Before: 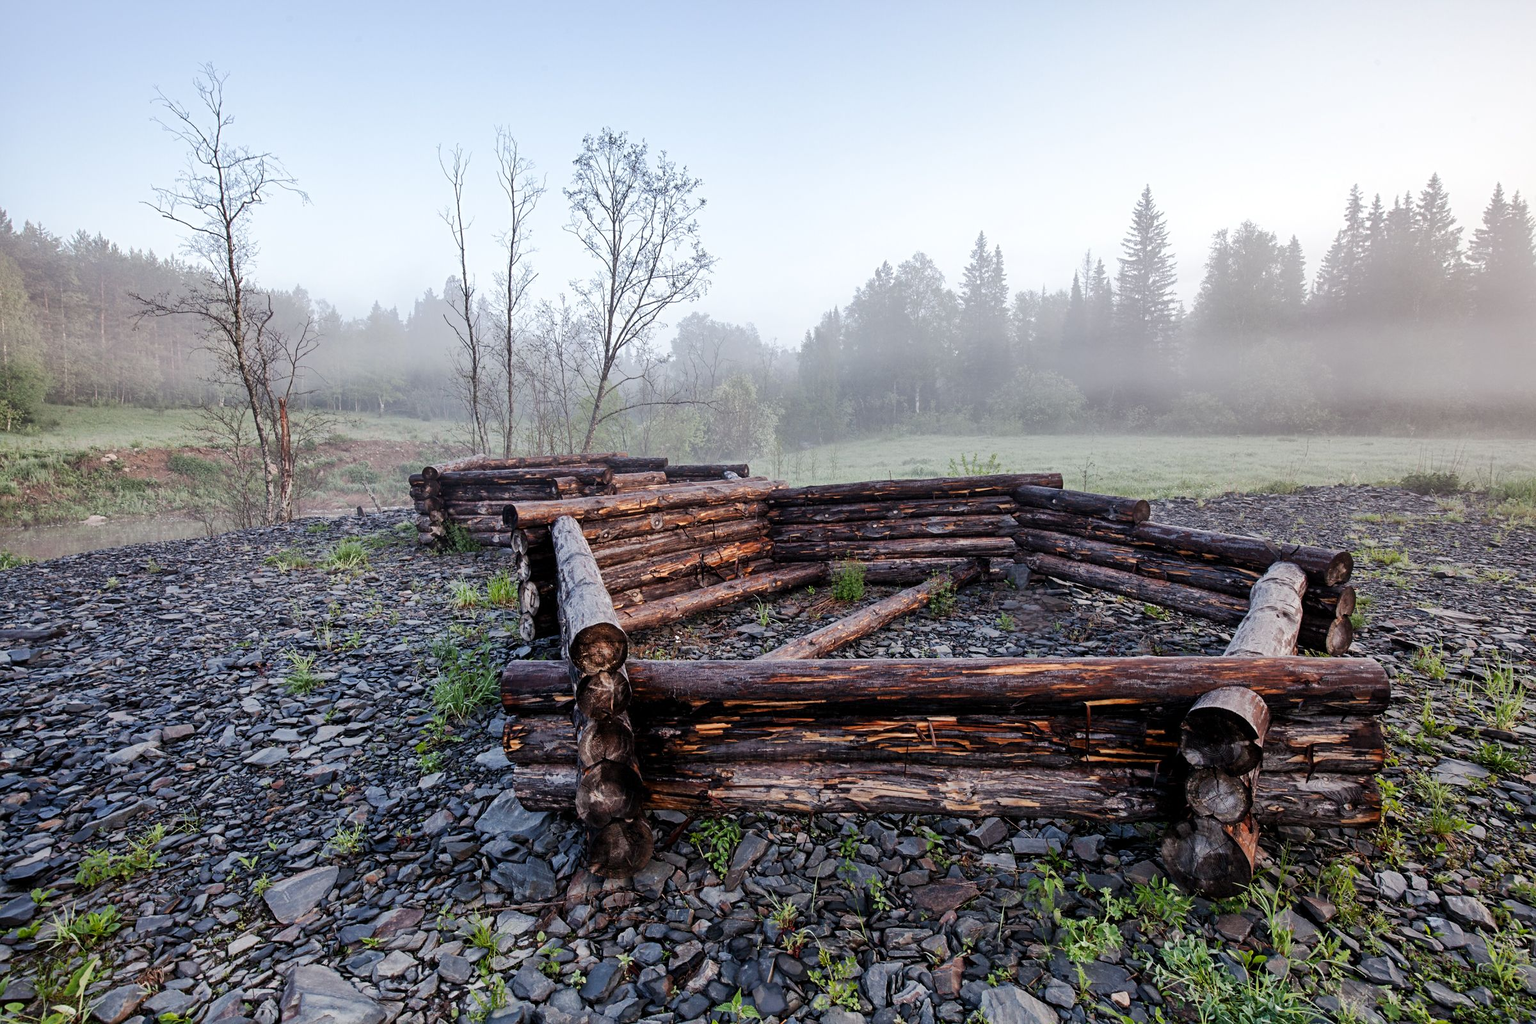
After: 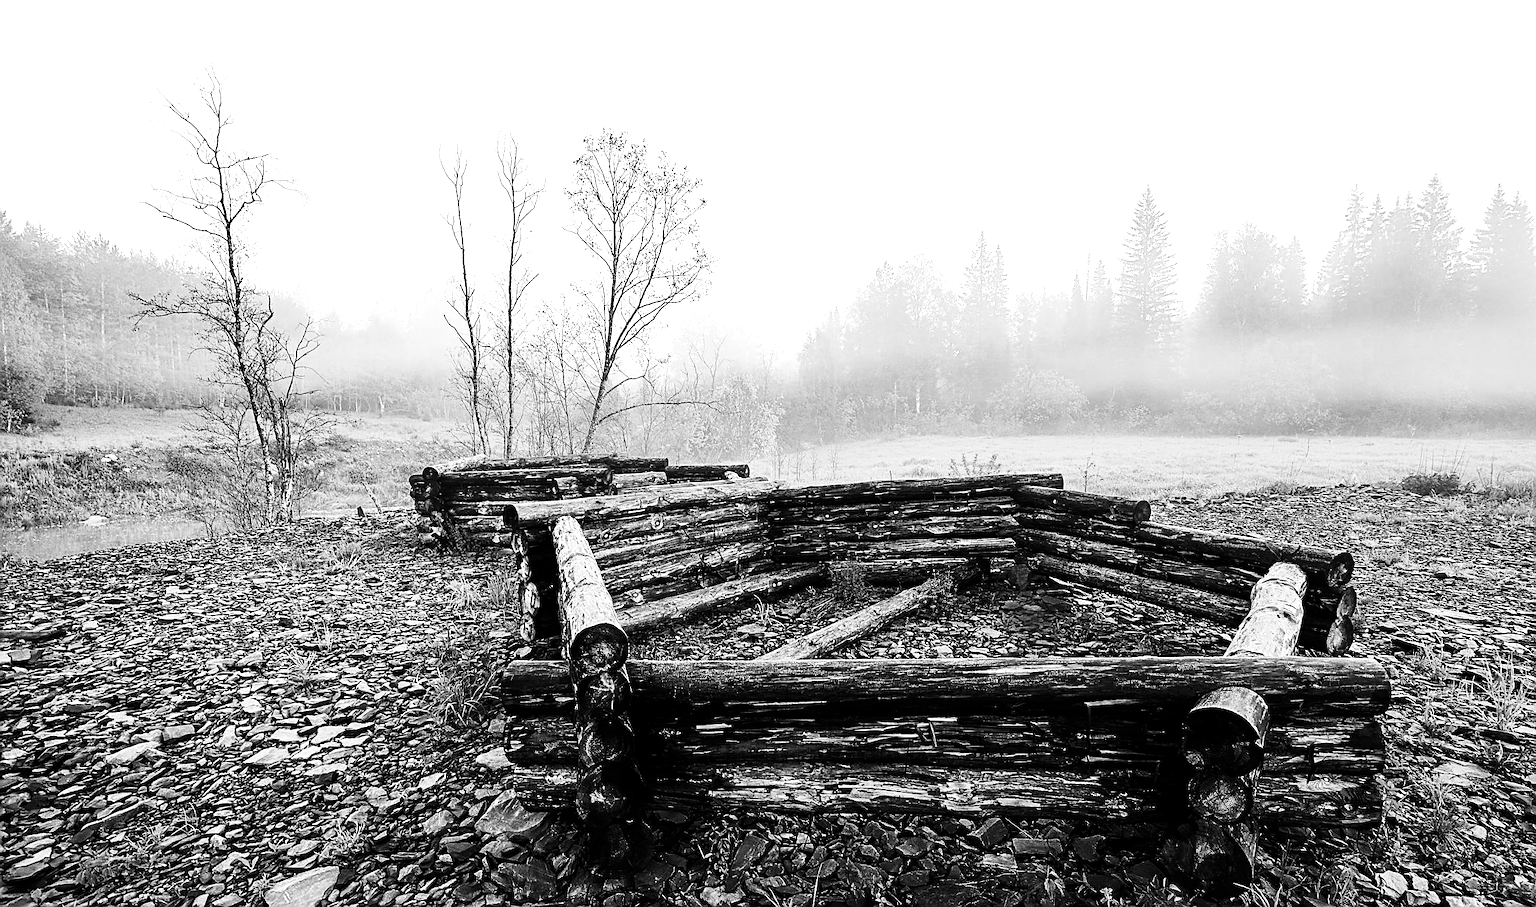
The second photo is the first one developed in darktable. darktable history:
crop and rotate: top 0%, bottom 11.35%
exposure: black level correction 0, exposure 0 EV, compensate highlight preservation false
tone equalizer: -8 EV -0.764 EV, -7 EV -0.701 EV, -6 EV -0.569 EV, -5 EV -0.401 EV, -3 EV 0.367 EV, -2 EV 0.6 EV, -1 EV 0.68 EV, +0 EV 0.744 EV, edges refinement/feathering 500, mask exposure compensation -1.57 EV, preserve details no
sharpen: radius 1.35, amount 1.252, threshold 0.751
base curve: curves: ch0 [(0, 0) (0.032, 0.025) (0.121, 0.166) (0.206, 0.329) (0.605, 0.79) (1, 1)], preserve colors none
color zones: curves: ch0 [(0, 0.613) (0.01, 0.613) (0.245, 0.448) (0.498, 0.529) (0.642, 0.665) (0.879, 0.777) (0.99, 0.613)]; ch1 [(0, 0) (0.143, 0) (0.286, 0) (0.429, 0) (0.571, 0) (0.714, 0) (0.857, 0)]
shadows and highlights: shadows -87.55, highlights -36.07, soften with gaussian
